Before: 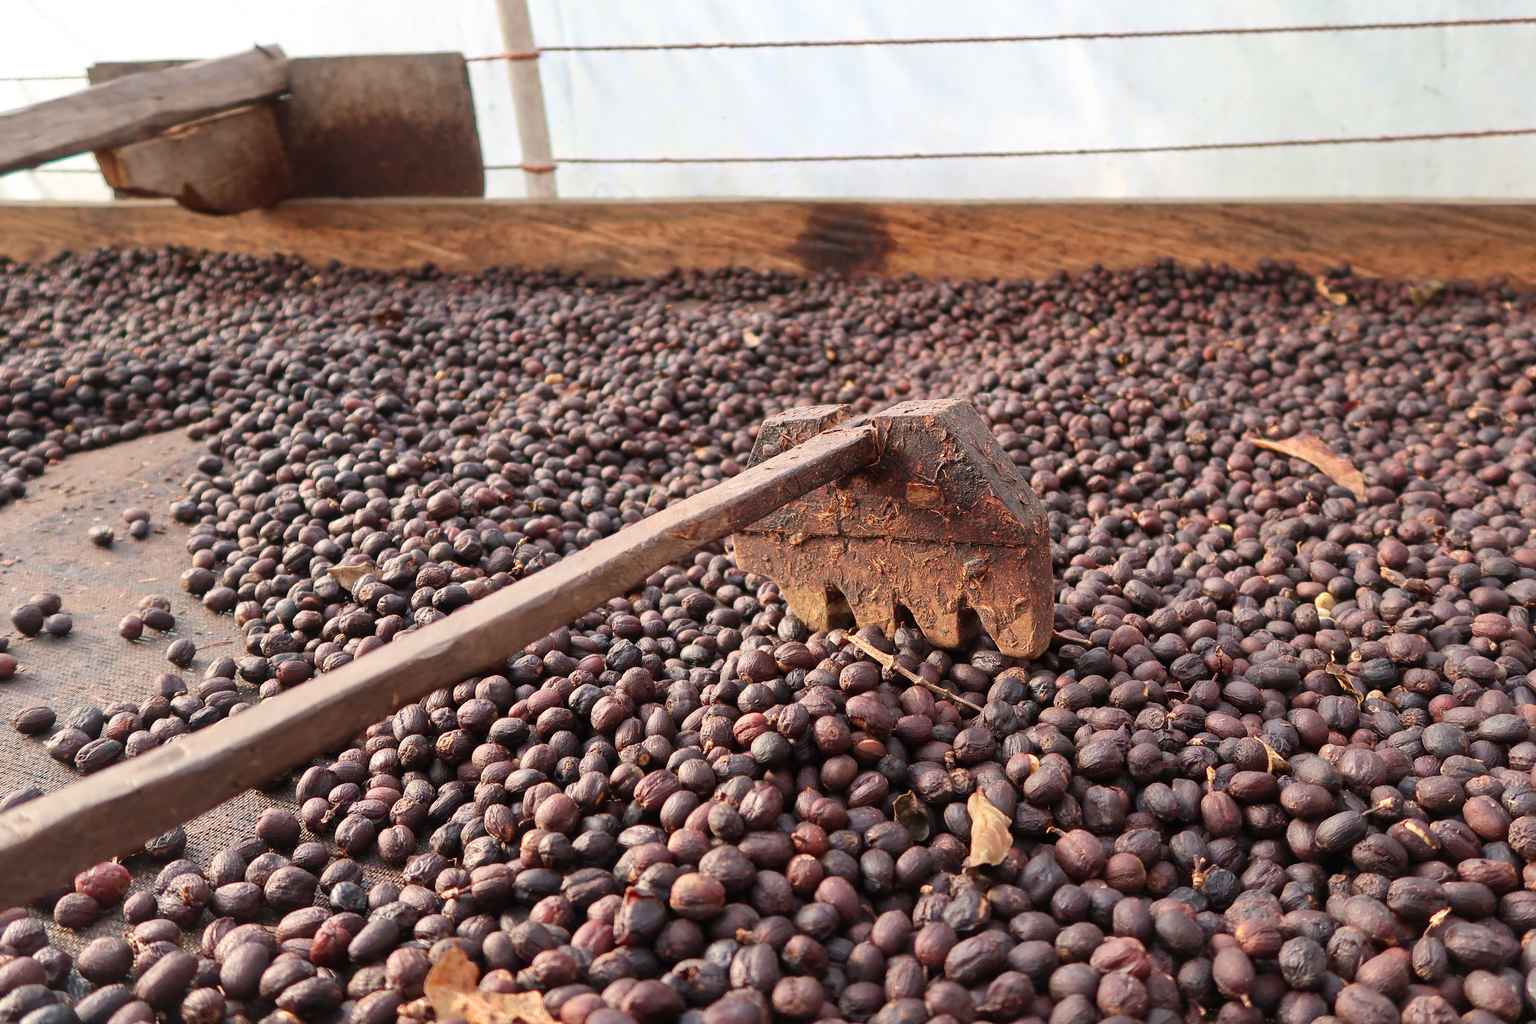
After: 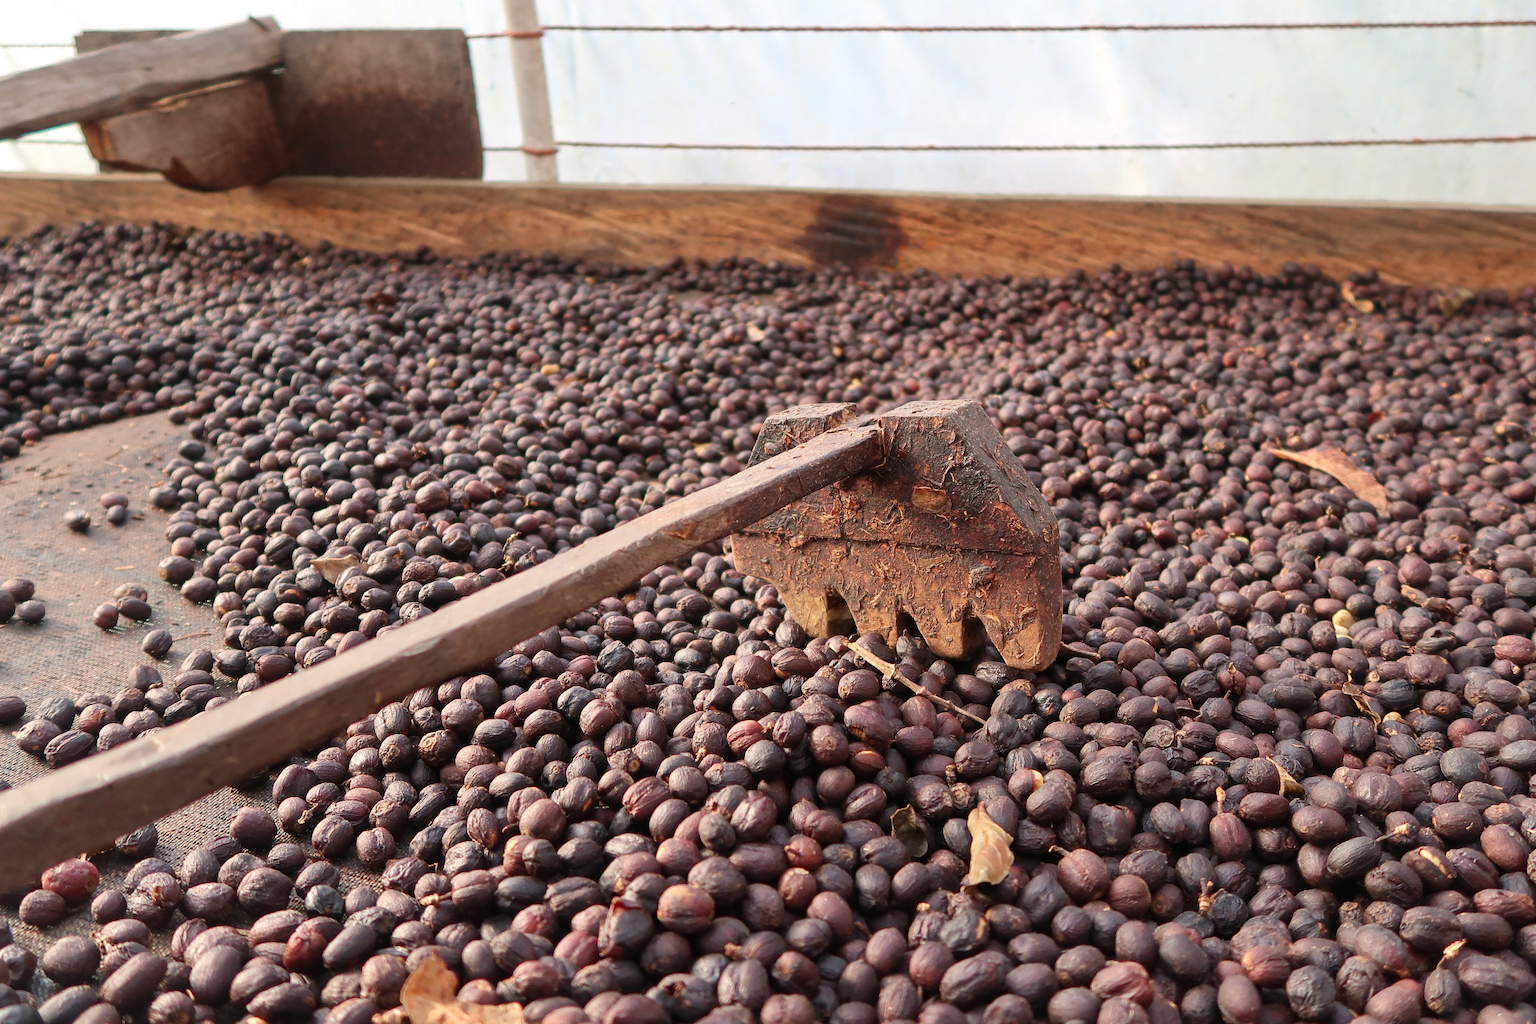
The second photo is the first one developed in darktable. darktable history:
crop and rotate: angle -1.37°
